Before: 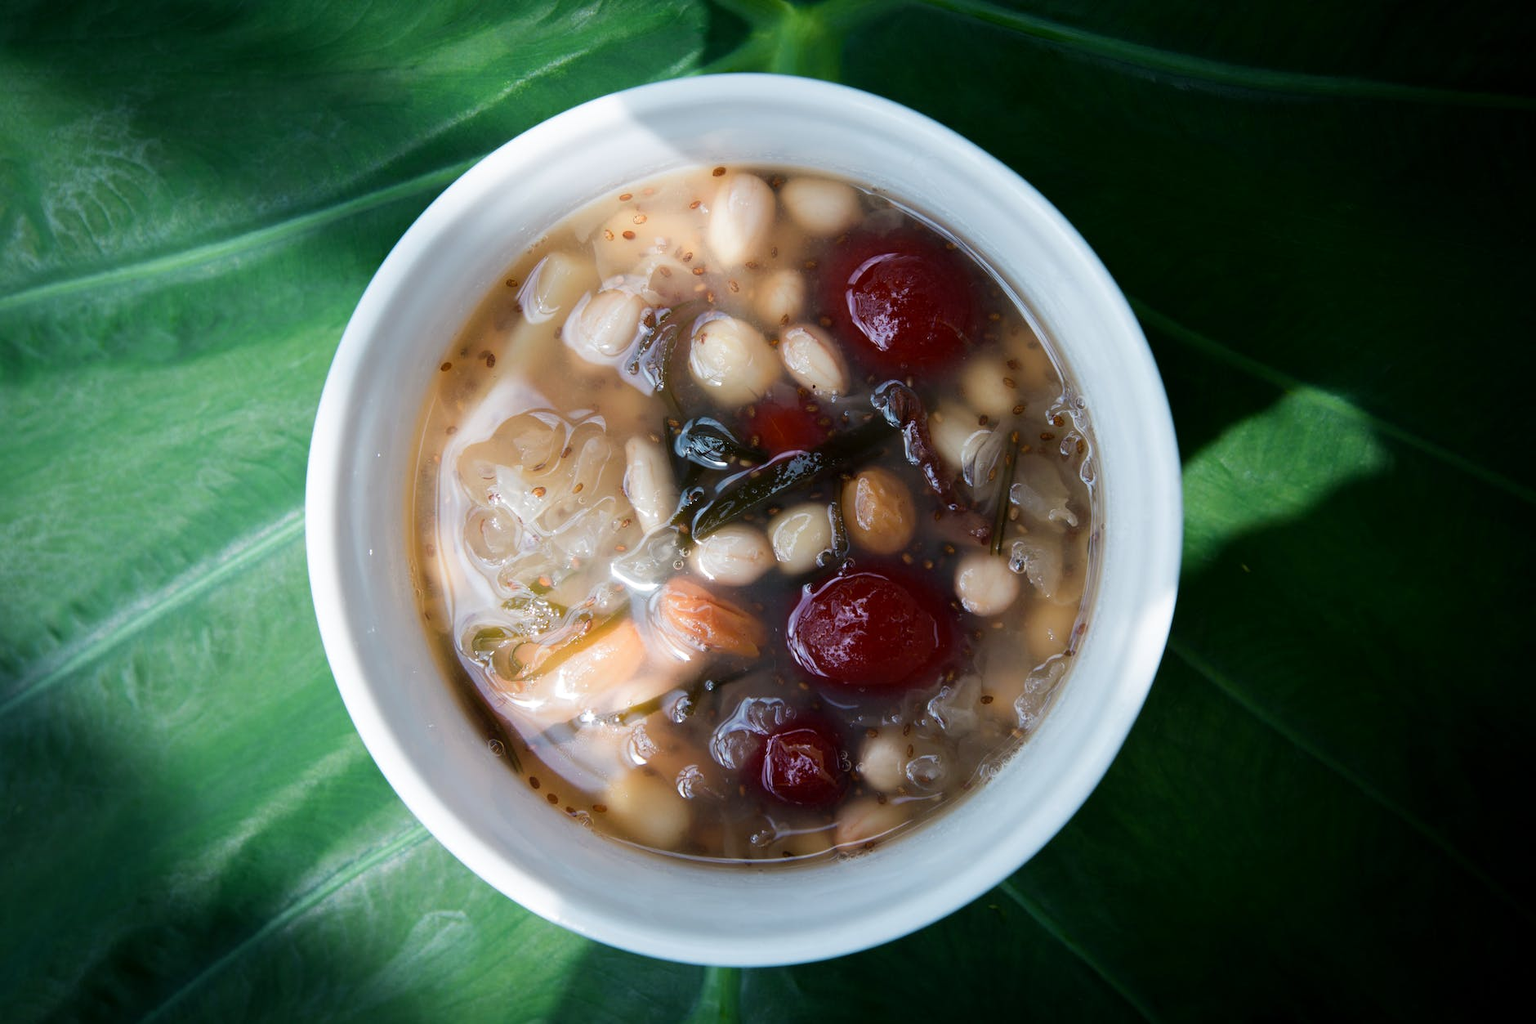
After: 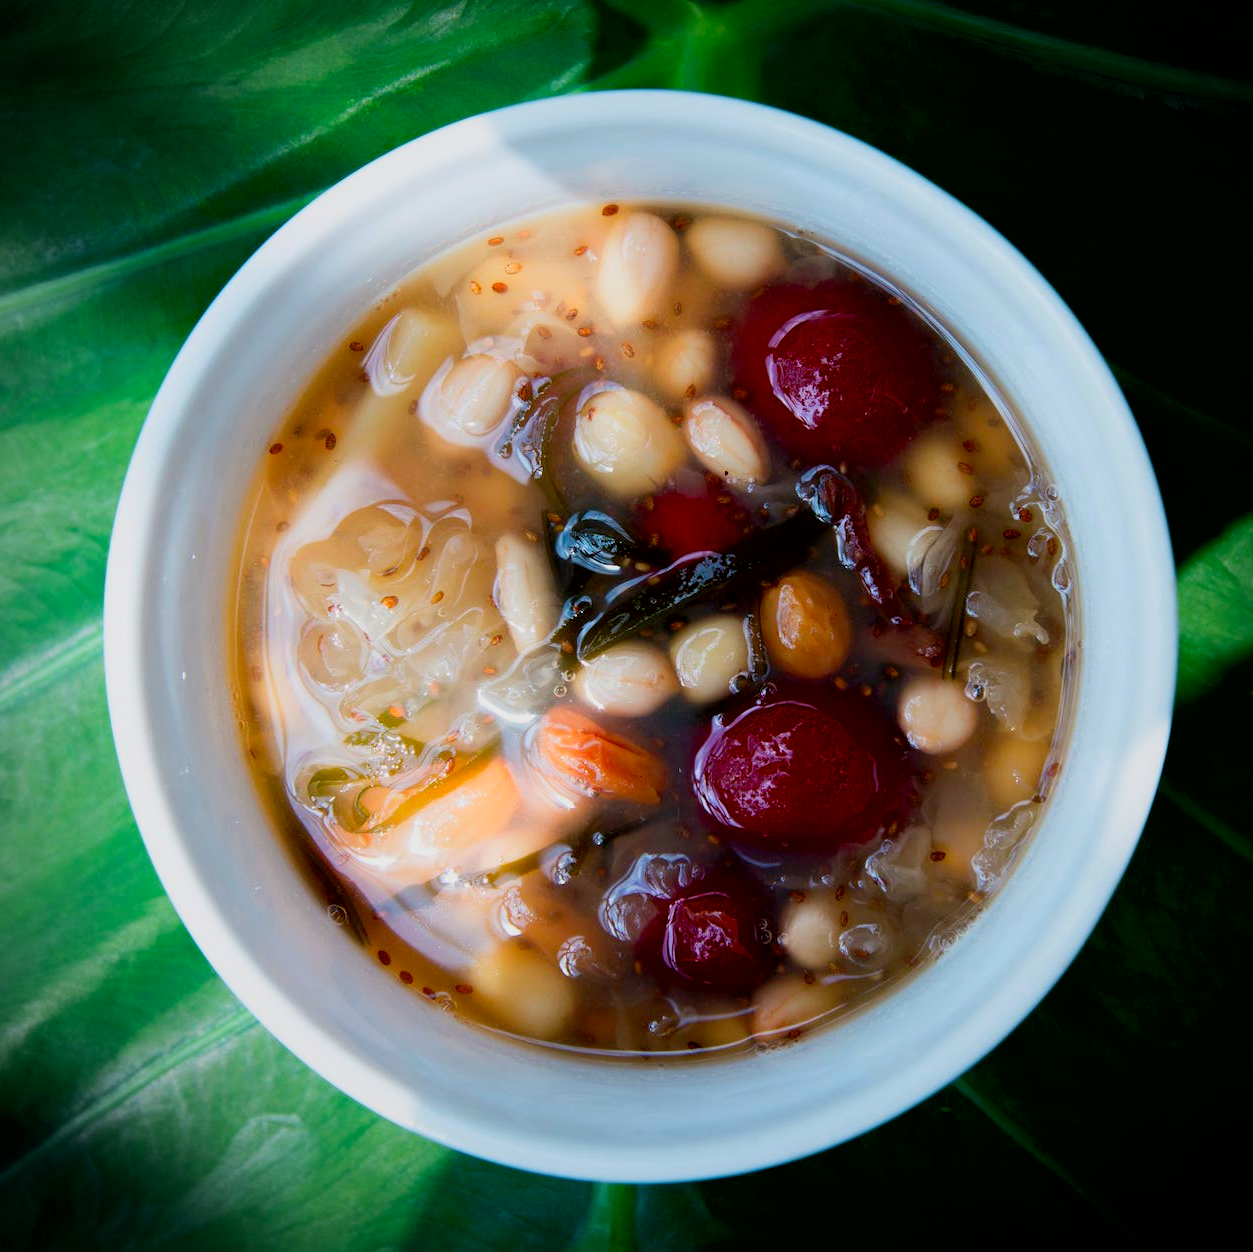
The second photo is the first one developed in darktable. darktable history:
contrast brightness saturation: contrast 0.2, brightness 0.2, saturation 0.8
exposure: black level correction 0.009, exposure -0.637 EV, compensate highlight preservation false
vignetting: unbound false
crop and rotate: left 14.385%, right 18.948%
